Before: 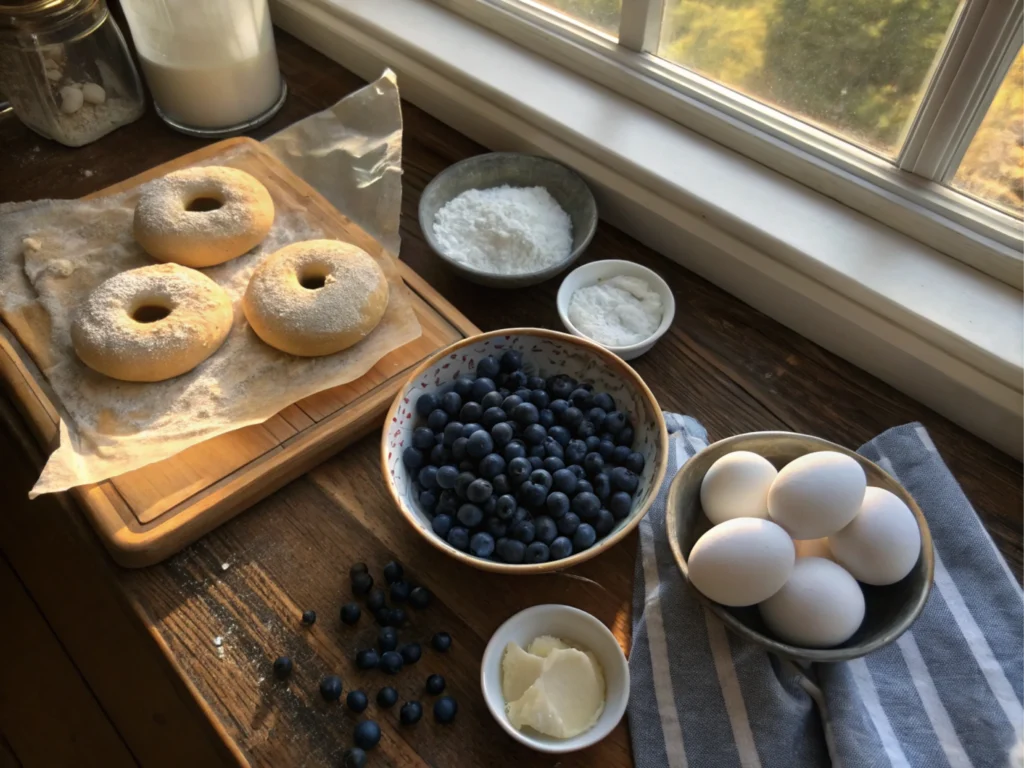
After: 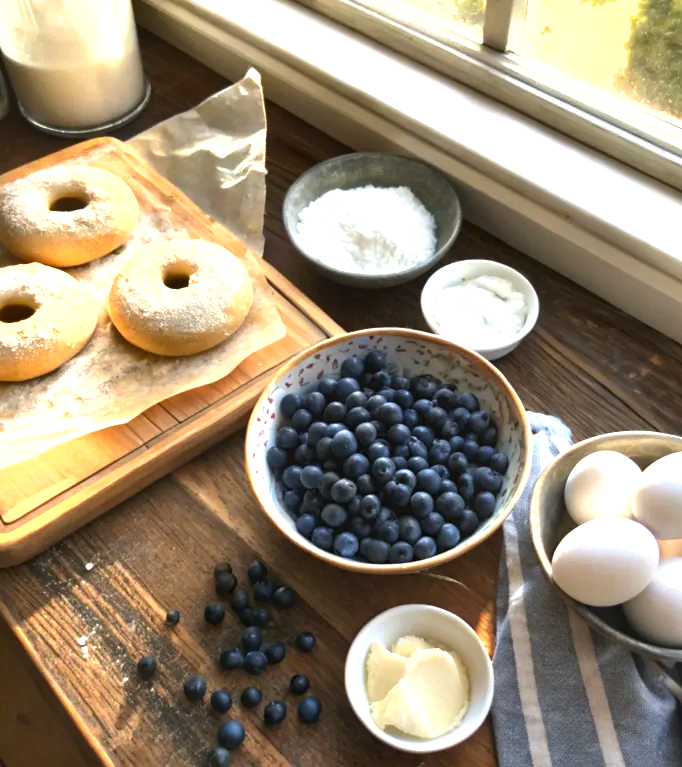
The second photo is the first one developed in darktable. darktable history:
crop and rotate: left 13.364%, right 19.99%
exposure: black level correction 0, exposure 1.564 EV, compensate highlight preservation false
shadows and highlights: shadows 59.57, soften with gaussian
